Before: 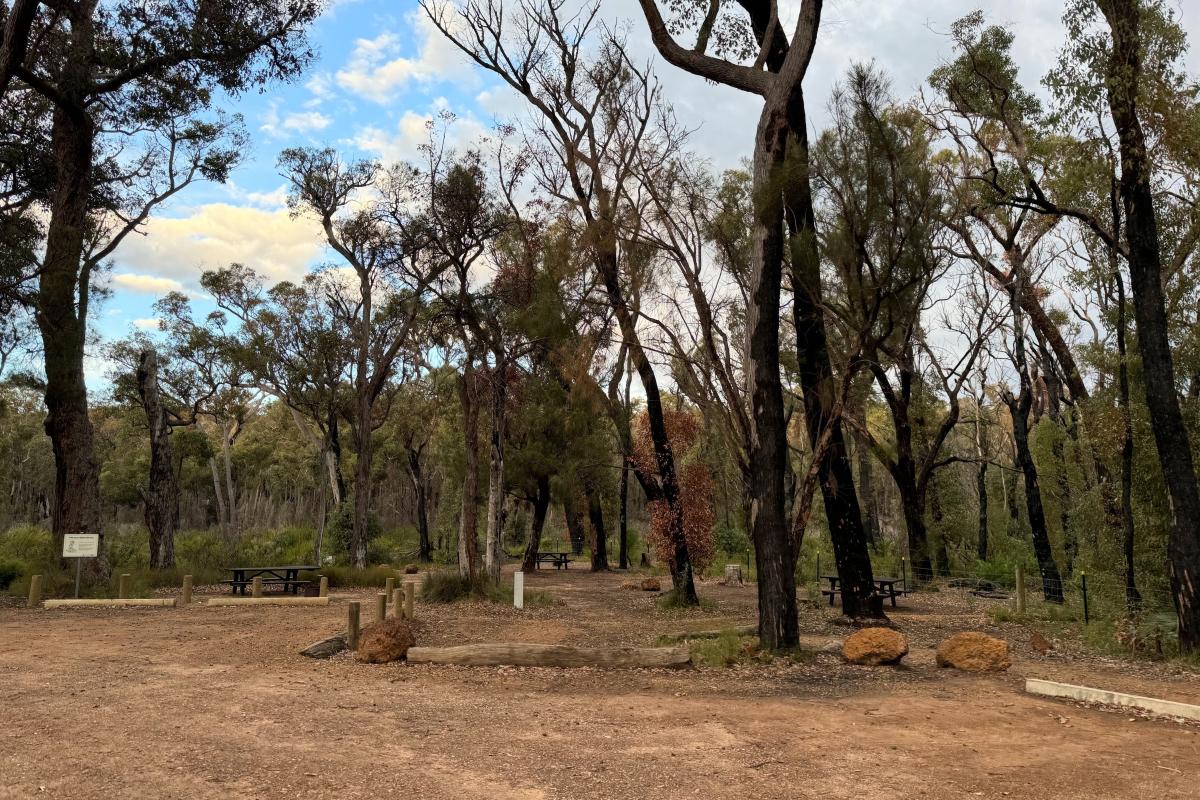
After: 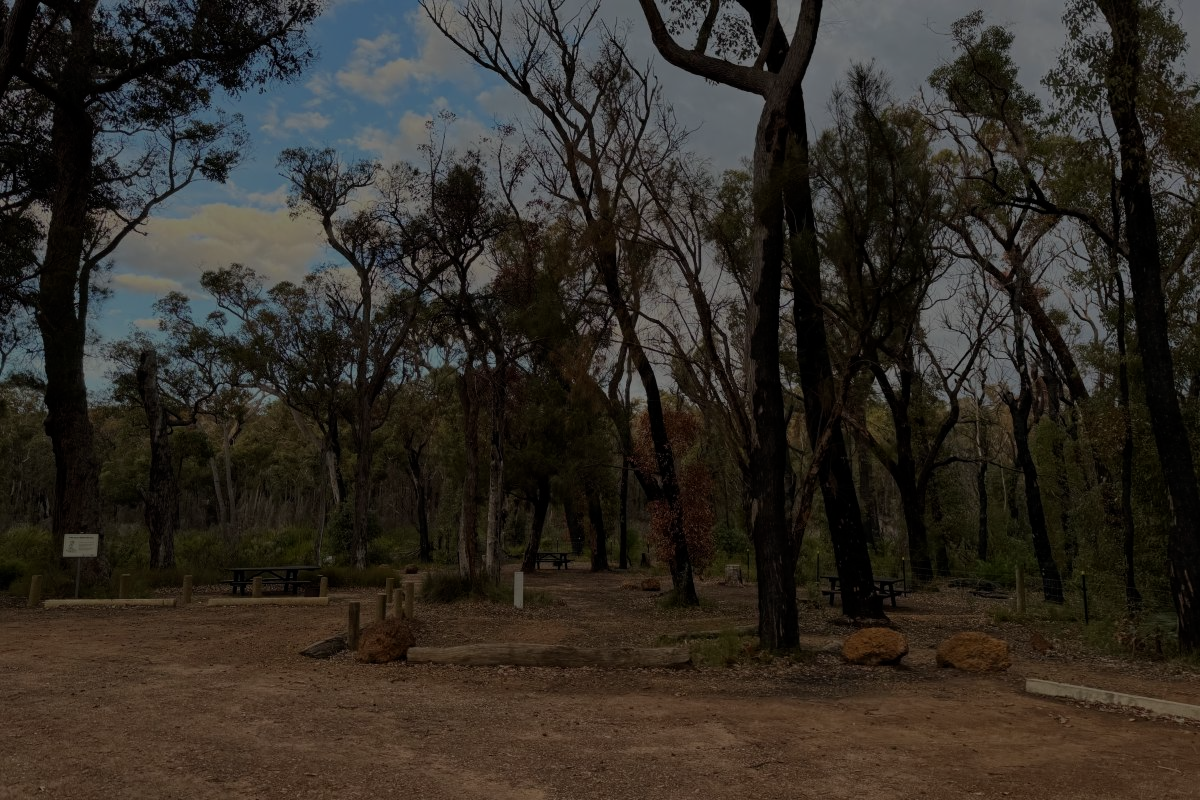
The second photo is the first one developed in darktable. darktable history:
exposure: exposure -2.374 EV, compensate highlight preservation false
